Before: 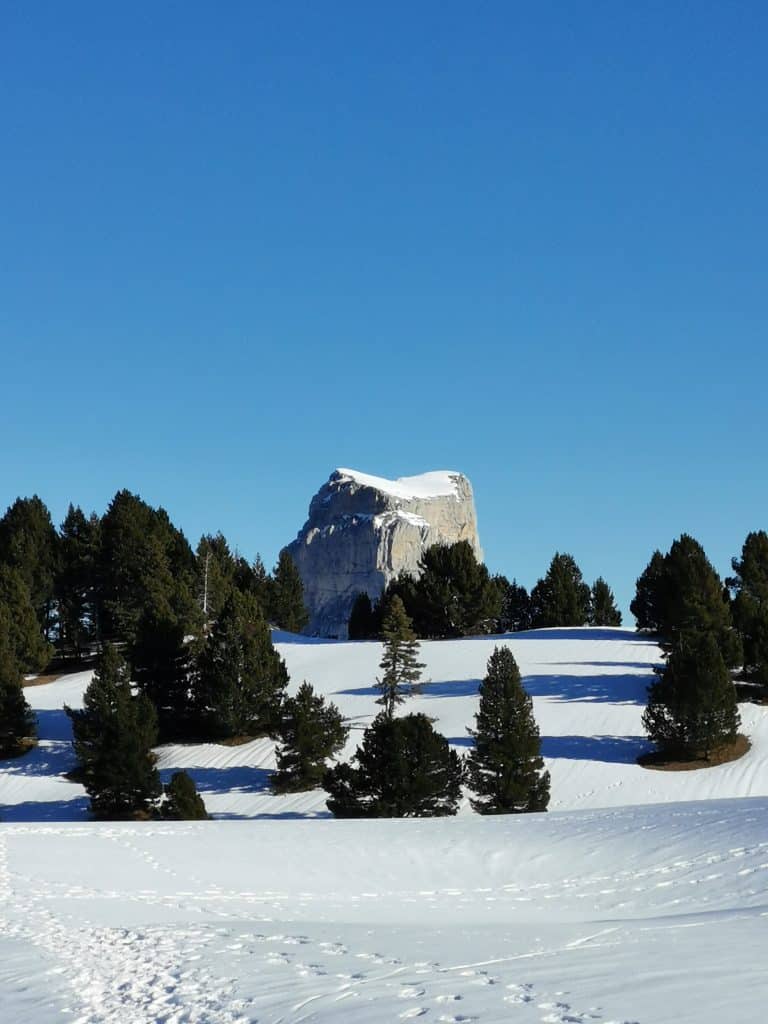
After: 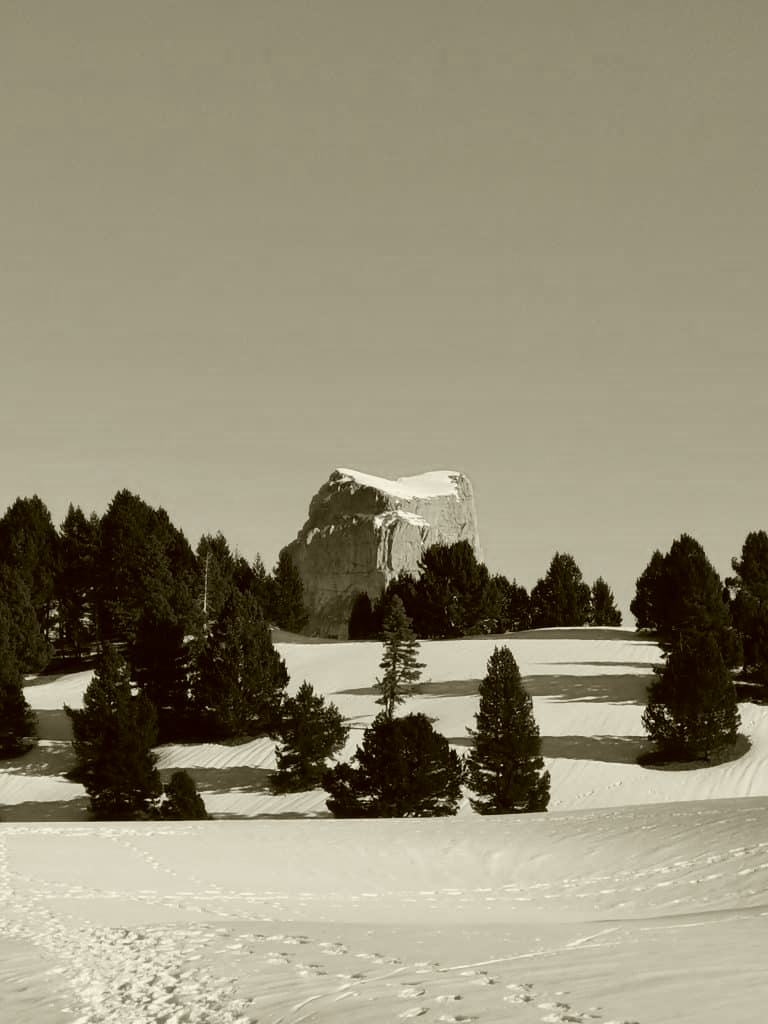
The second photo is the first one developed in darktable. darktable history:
color calibration: output gray [0.253, 0.26, 0.487, 0], gray › normalize channels true, illuminant same as pipeline (D50), adaptation XYZ, x 0.346, y 0.359, gamut compression 0
color correction: highlights a* -1.43, highlights b* 10.12, shadows a* 0.395, shadows b* 19.35
